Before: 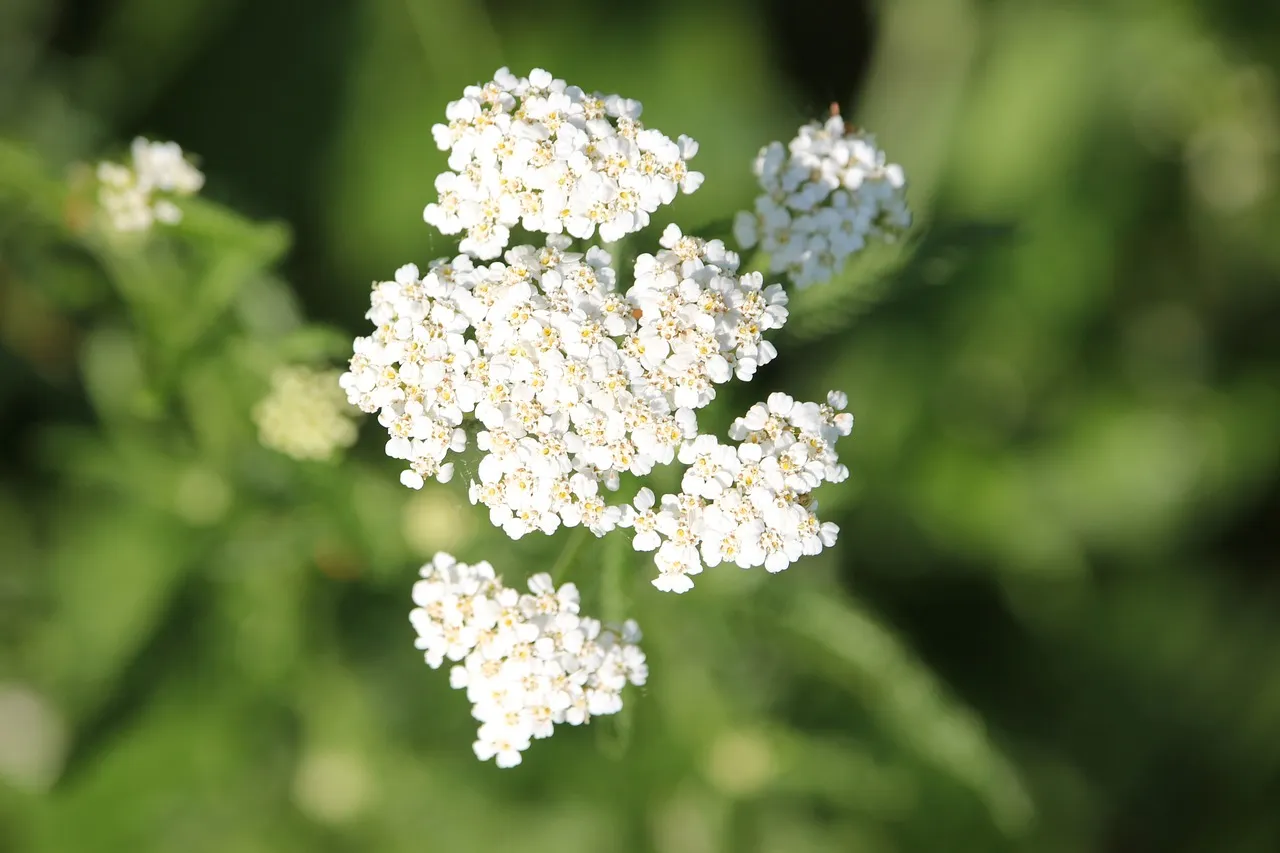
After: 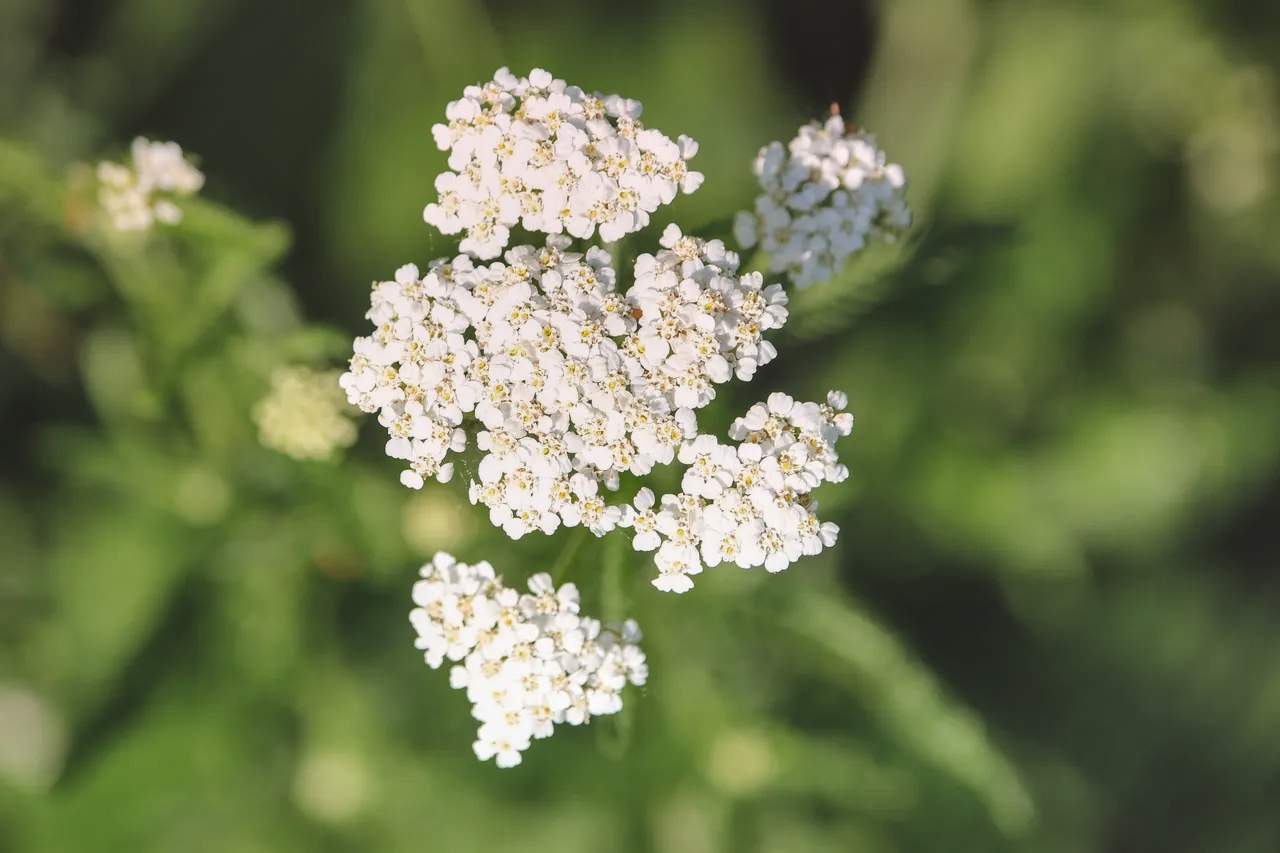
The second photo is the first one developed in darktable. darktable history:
graduated density: density 0.38 EV, hardness 21%, rotation -6.11°, saturation 32%
shadows and highlights: soften with gaussian
local contrast: on, module defaults
exposure: black level correction -0.015, exposure -0.125 EV, compensate highlight preservation false
vignetting: fall-off start 116.67%, fall-off radius 59.26%, brightness -0.31, saturation -0.056
vibrance: on, module defaults
